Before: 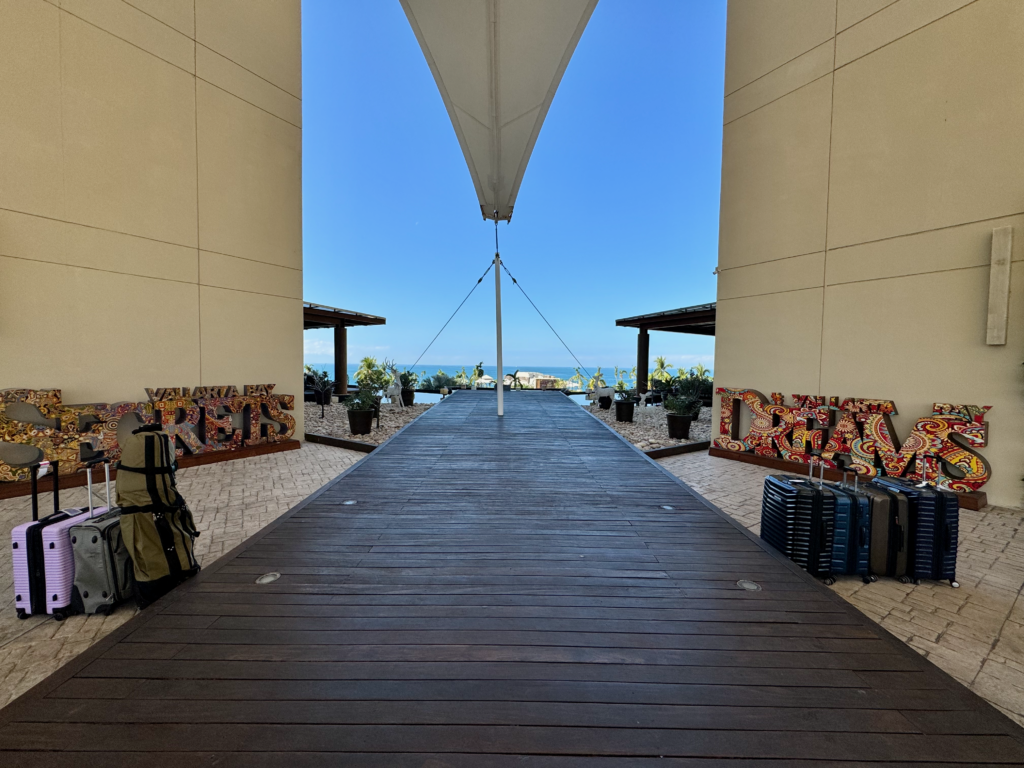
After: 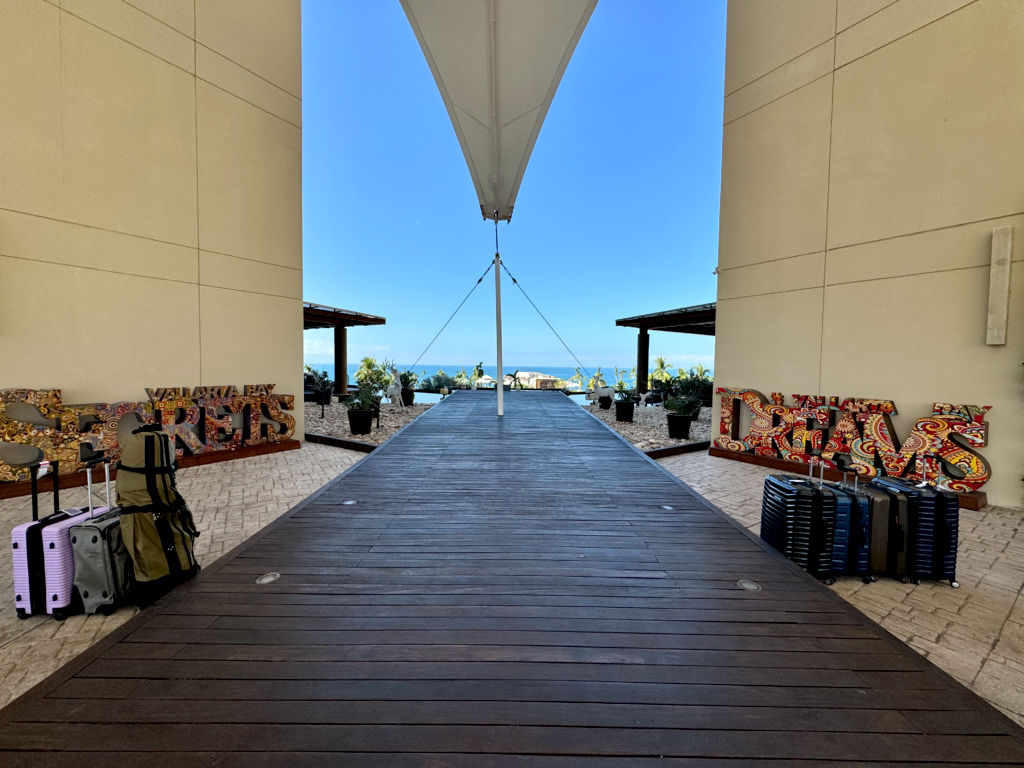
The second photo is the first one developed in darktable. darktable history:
exposure: black level correction 0.005, exposure 0.276 EV, compensate highlight preservation false
